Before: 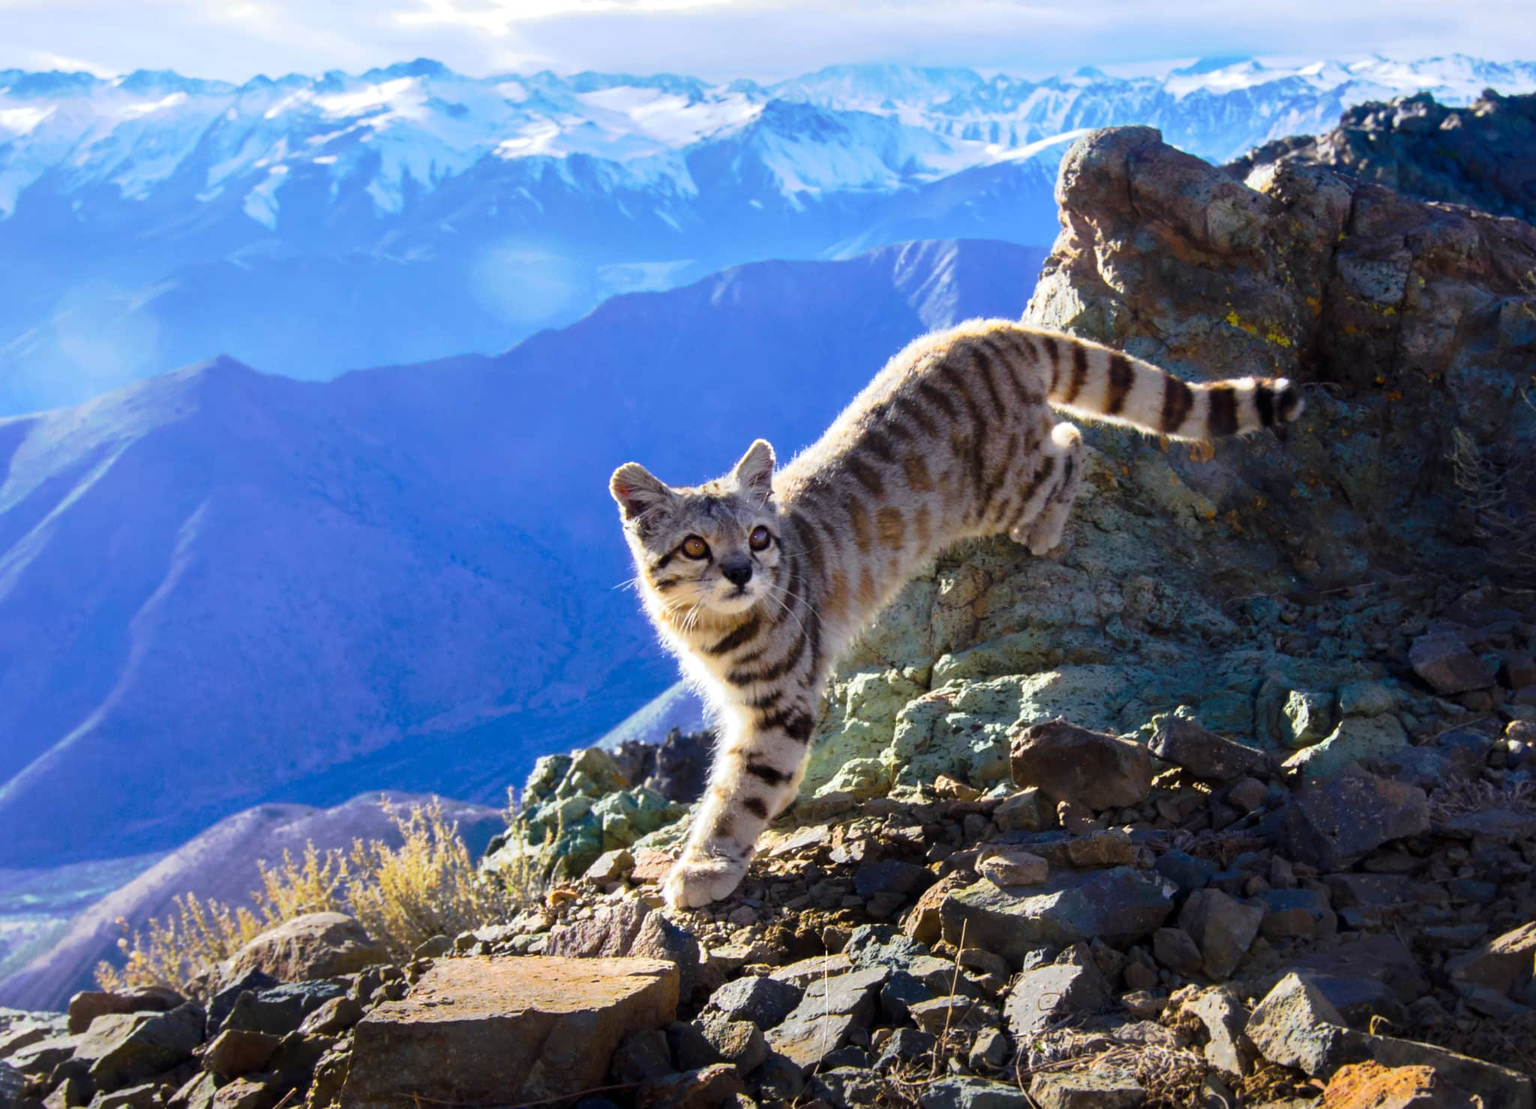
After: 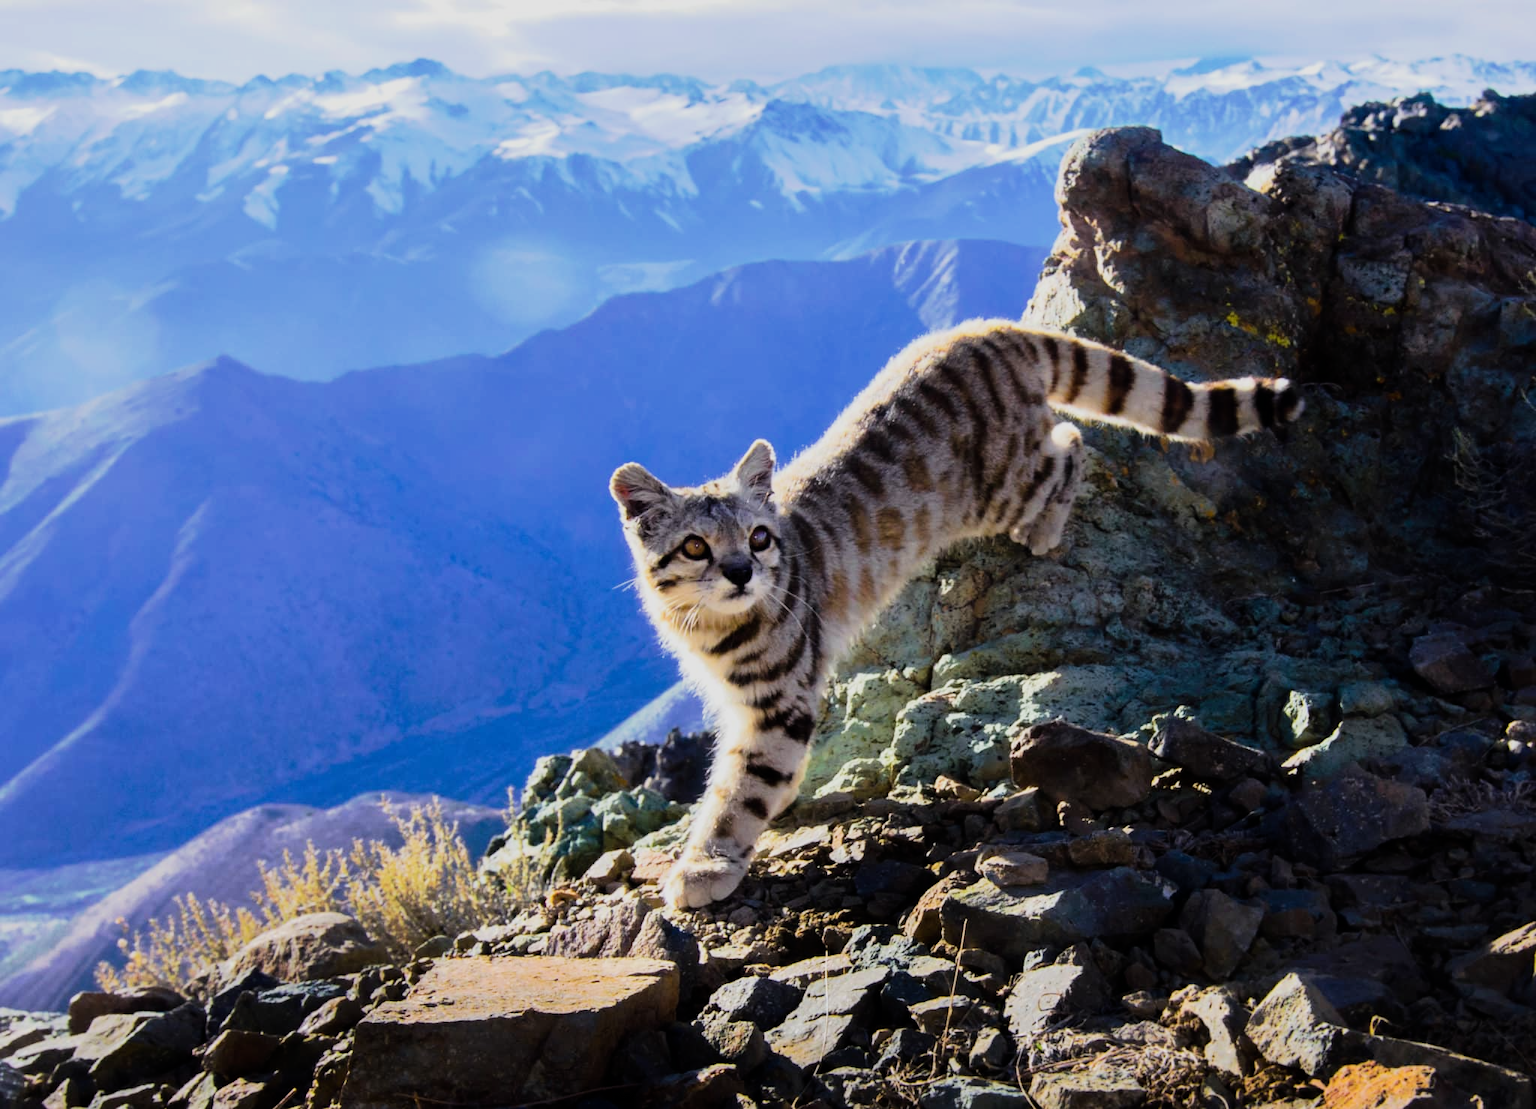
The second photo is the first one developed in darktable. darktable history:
filmic rgb: black relative exposure -7.5 EV, white relative exposure 5 EV, hardness 3.31, contrast 1.3, contrast in shadows safe
